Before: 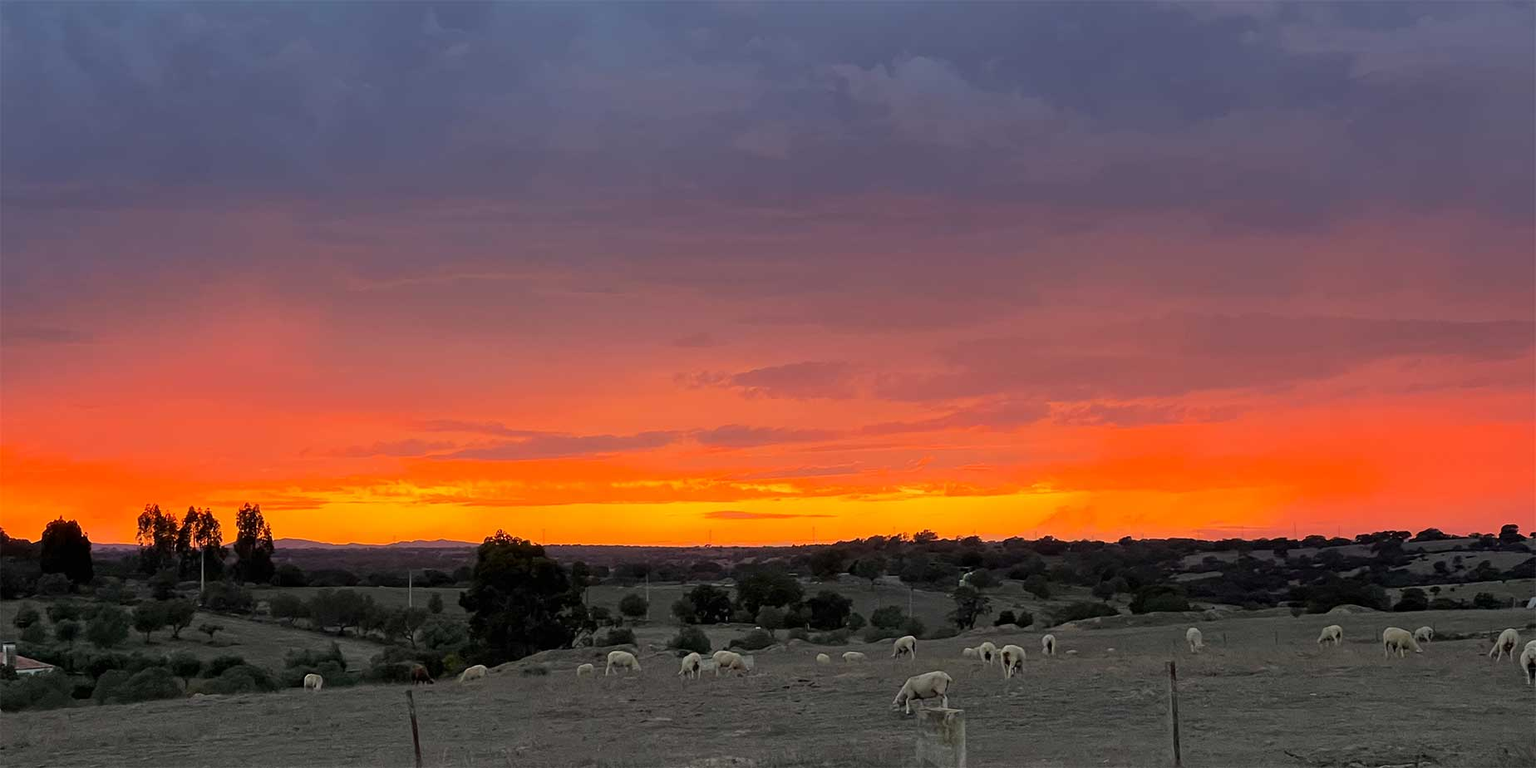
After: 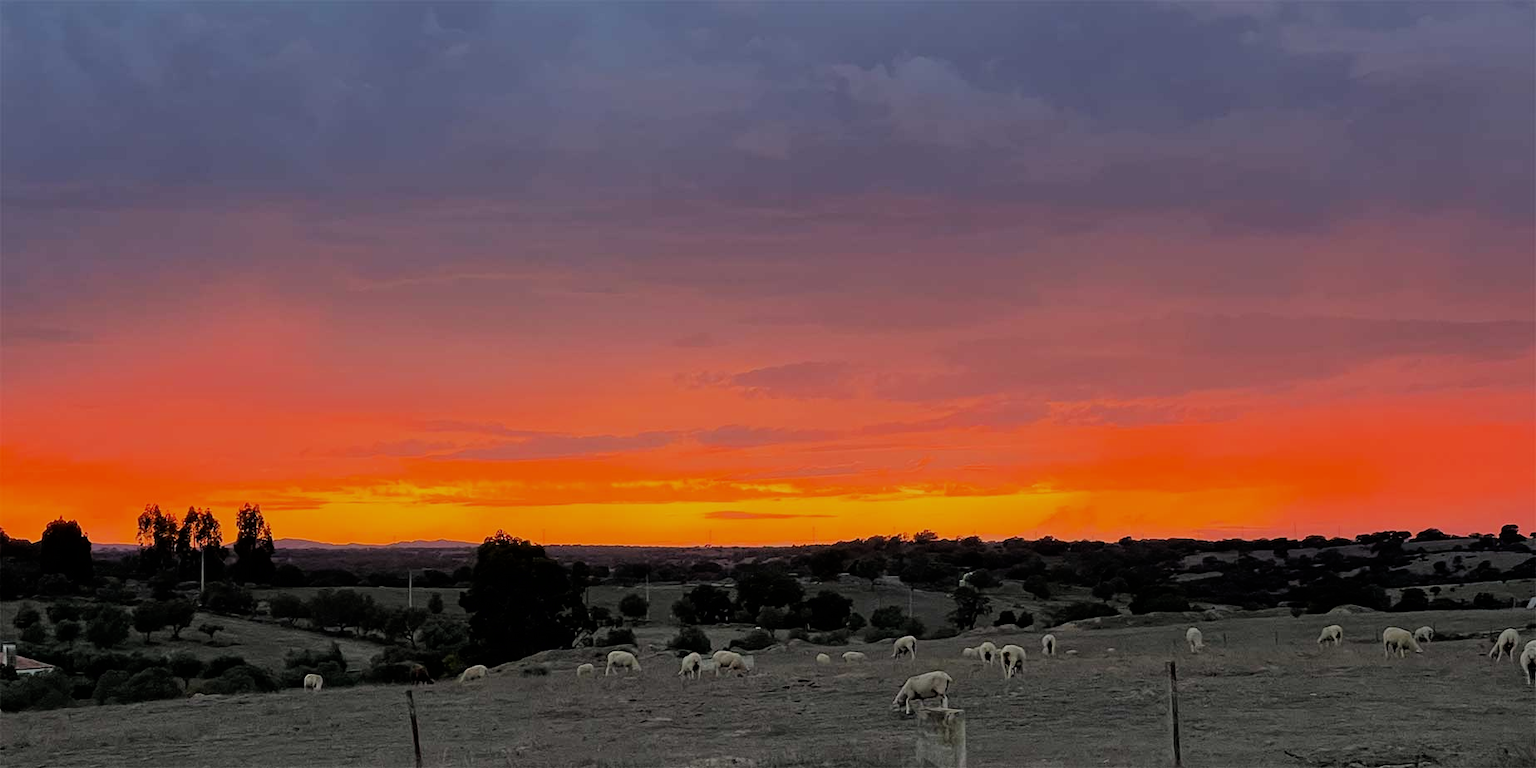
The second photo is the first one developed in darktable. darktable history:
filmic rgb: black relative exposure -7.15 EV, white relative exposure 5.36 EV, hardness 3.02, color science v6 (2022)
white balance: emerald 1
